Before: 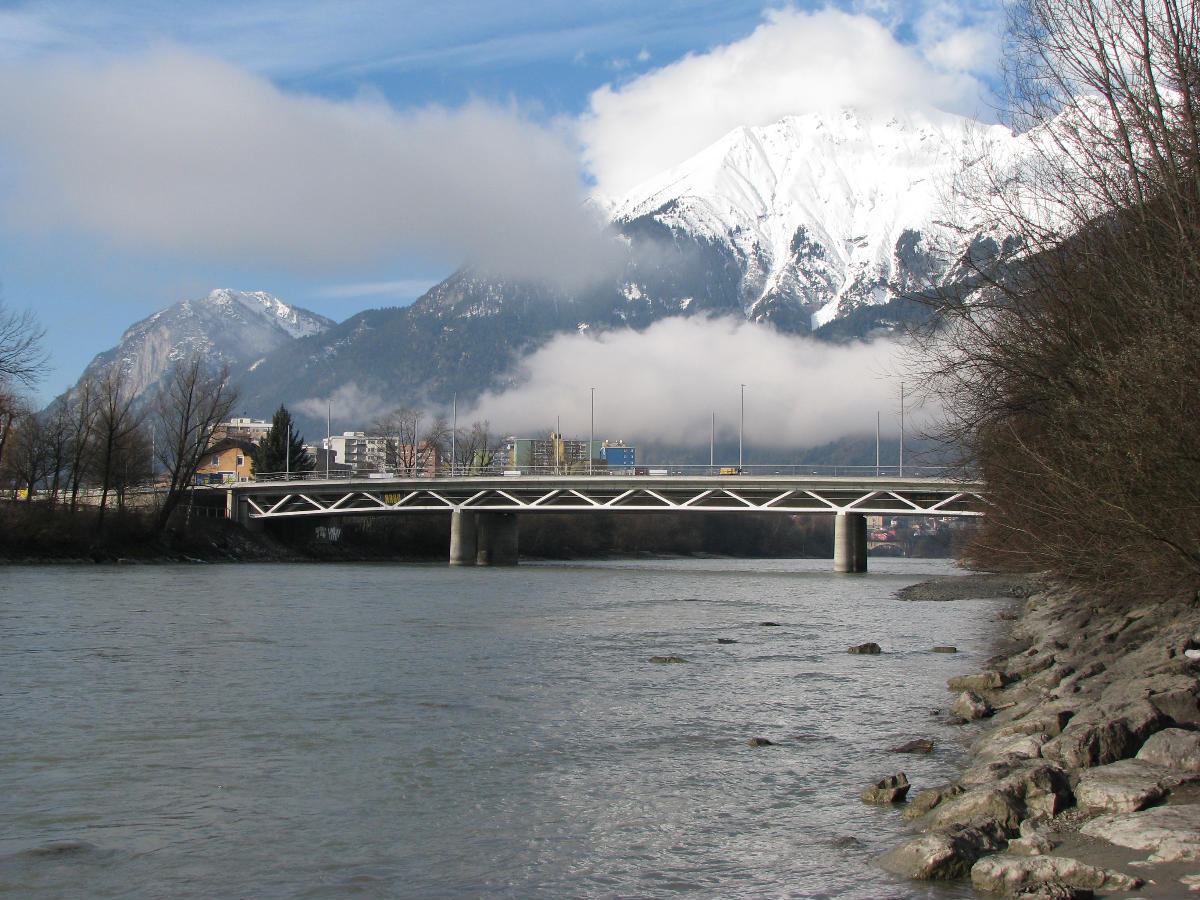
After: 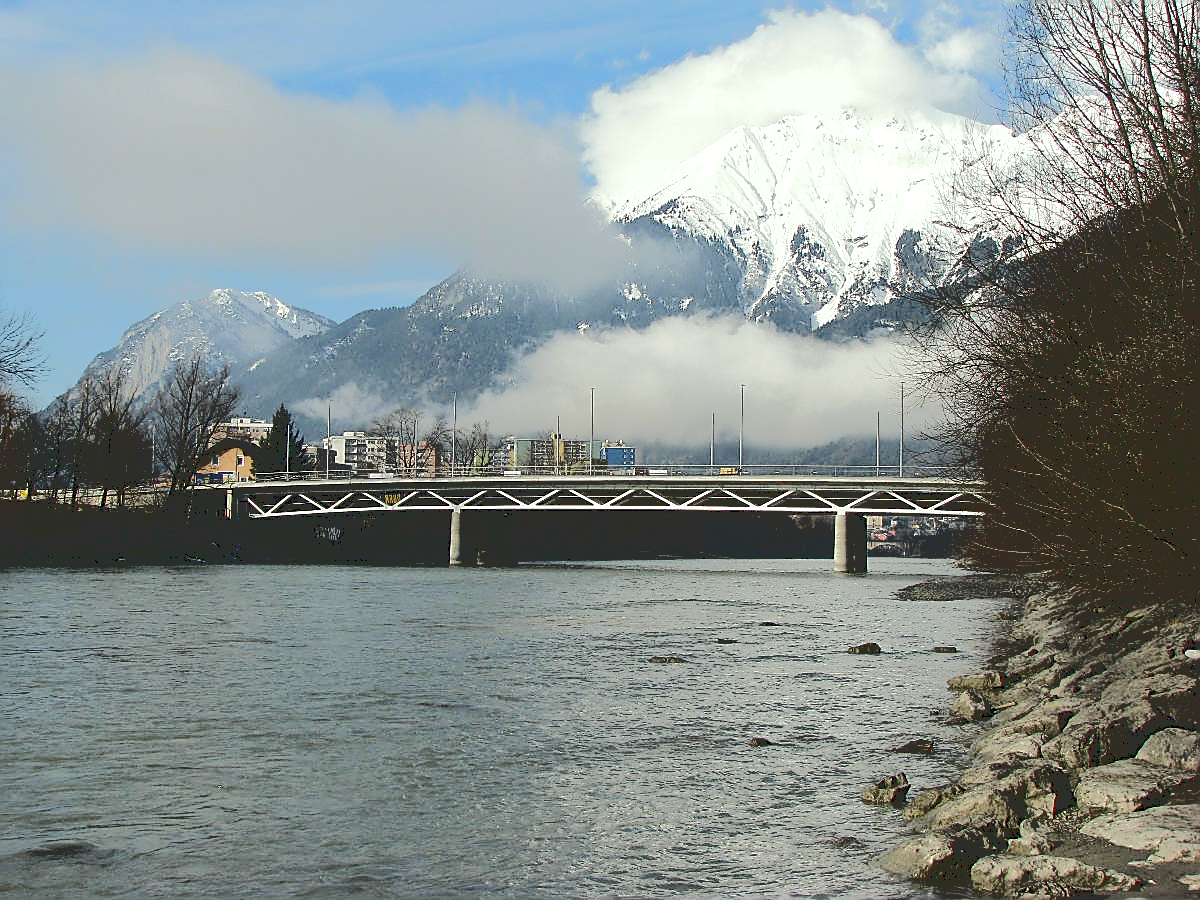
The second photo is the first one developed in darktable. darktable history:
exposure: compensate highlight preservation false
color correction: highlights a* -4.59, highlights b* 5.05, saturation 0.959
base curve: curves: ch0 [(0.065, 0.026) (0.236, 0.358) (0.53, 0.546) (0.777, 0.841) (0.924, 0.992)]
sharpen: radius 1.424, amount 1.264, threshold 0.671
tone equalizer: edges refinement/feathering 500, mask exposure compensation -1.57 EV, preserve details no
